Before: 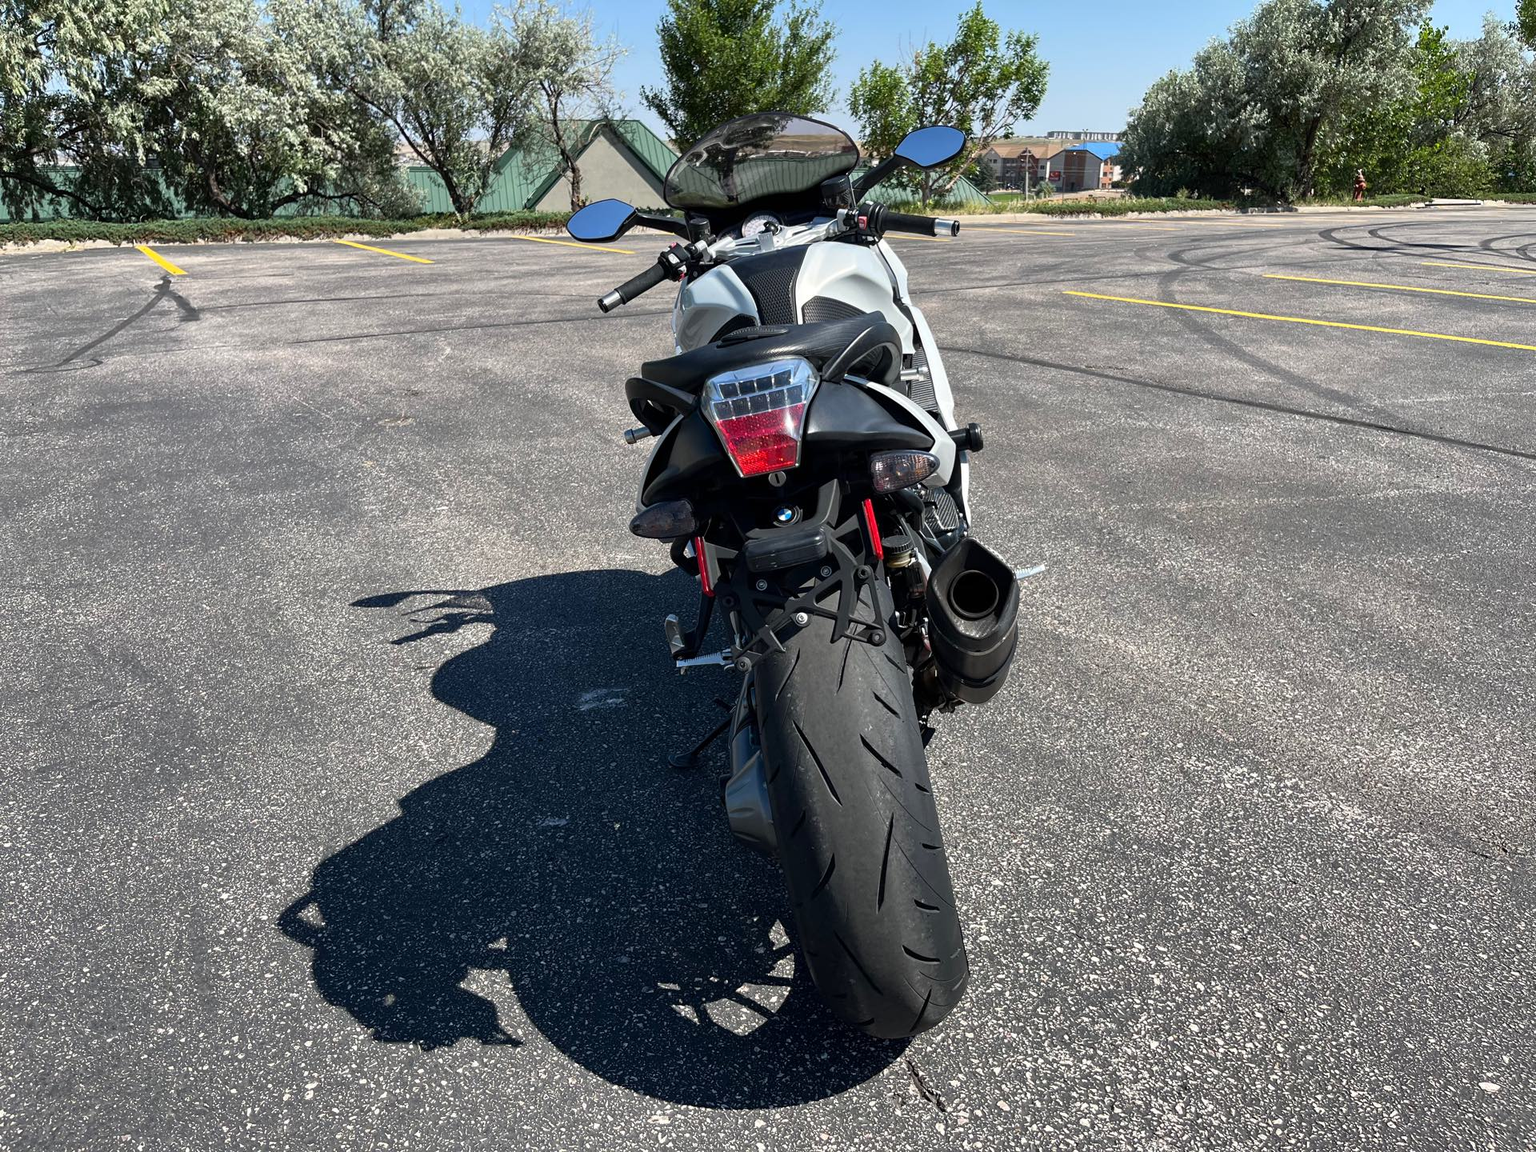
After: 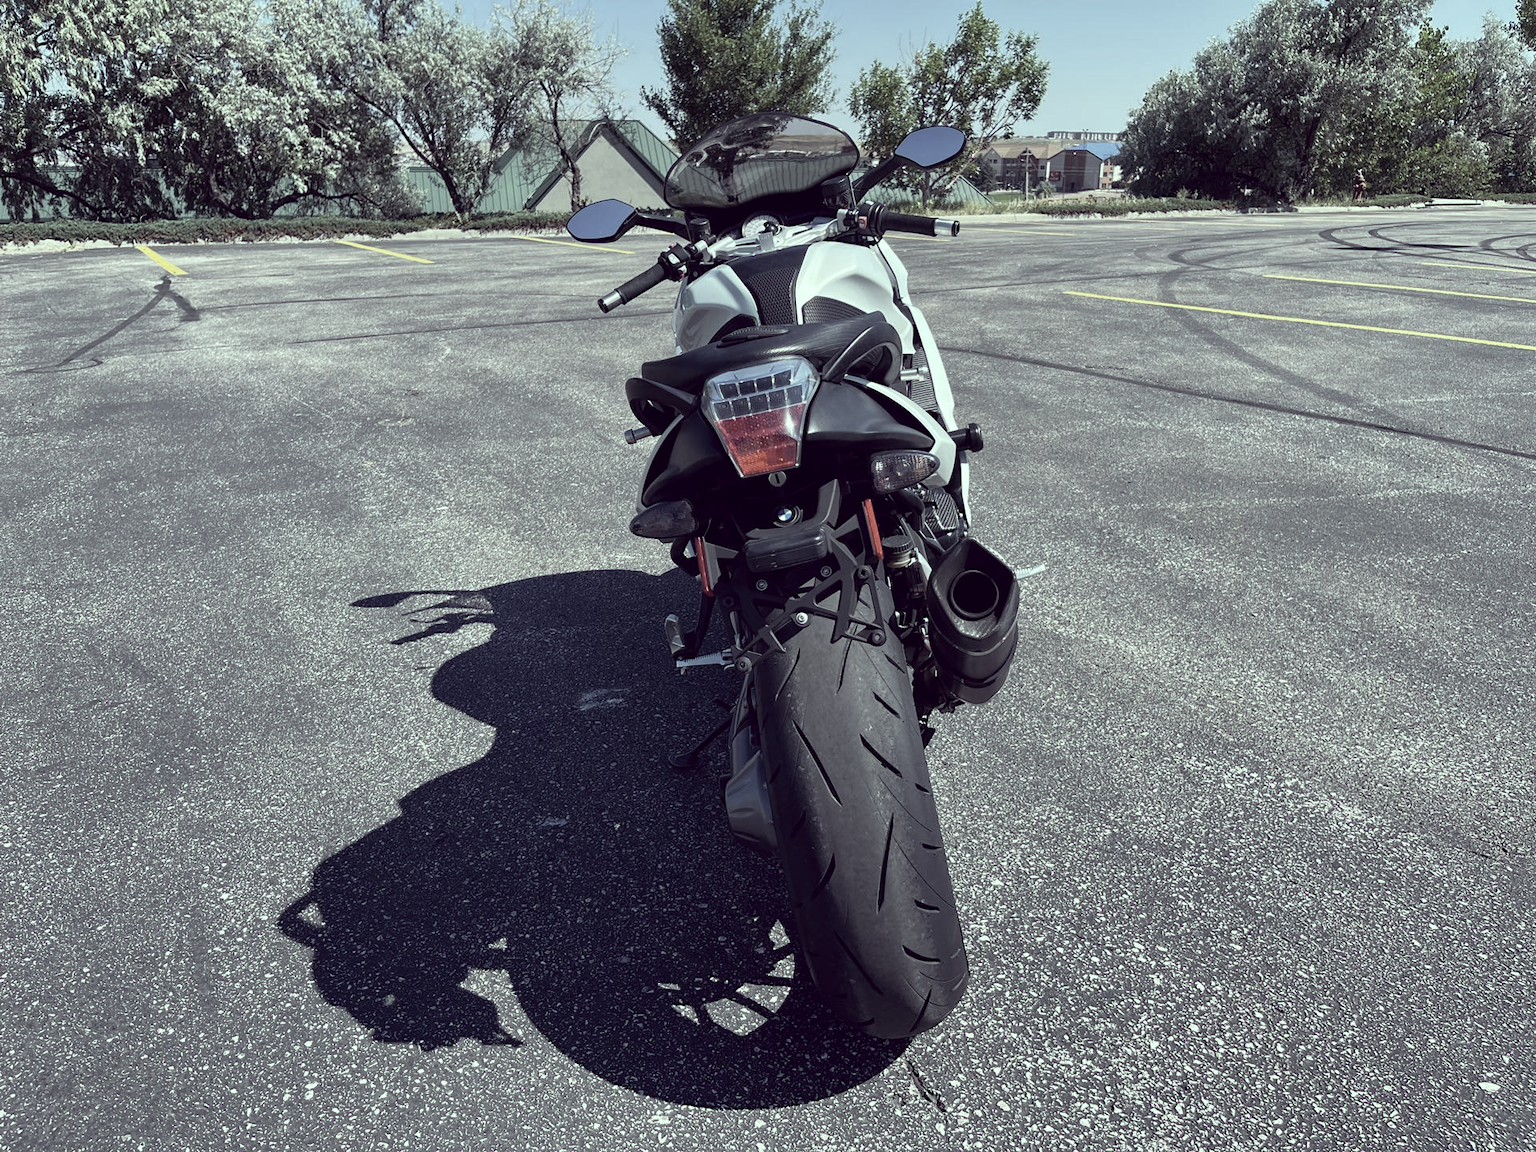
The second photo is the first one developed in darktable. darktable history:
color correction: highlights a* -20.17, highlights b* 20.27, shadows a* 20.03, shadows b* -20.46, saturation 0.43
color calibration: x 0.37, y 0.382, temperature 4313.32 K
